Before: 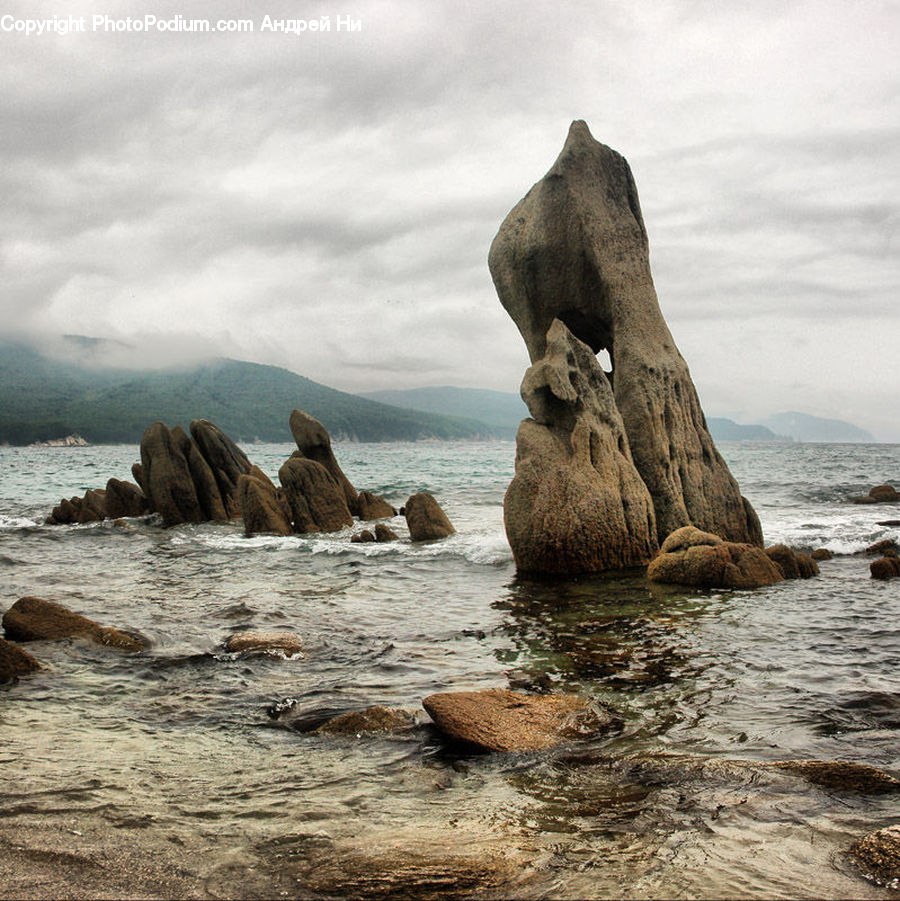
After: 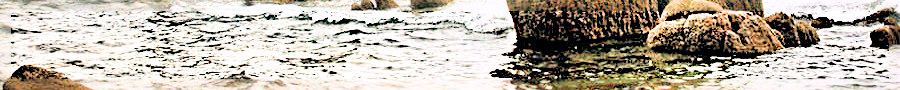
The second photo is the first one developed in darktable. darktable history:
crop and rotate: top 59.084%, bottom 30.916%
filmic rgb: black relative exposure -7.65 EV, white relative exposure 4.56 EV, hardness 3.61, color science v6 (2022)
exposure: black level correction 0, exposure 1.2 EV, compensate exposure bias true, compensate highlight preservation false
color balance: lift [0.975, 0.993, 1, 1.015], gamma [1.1, 1, 1, 0.945], gain [1, 1.04, 1, 0.95]
sharpen: radius 4.001, amount 2
white balance: red 0.984, blue 1.059
color correction: saturation 0.99
